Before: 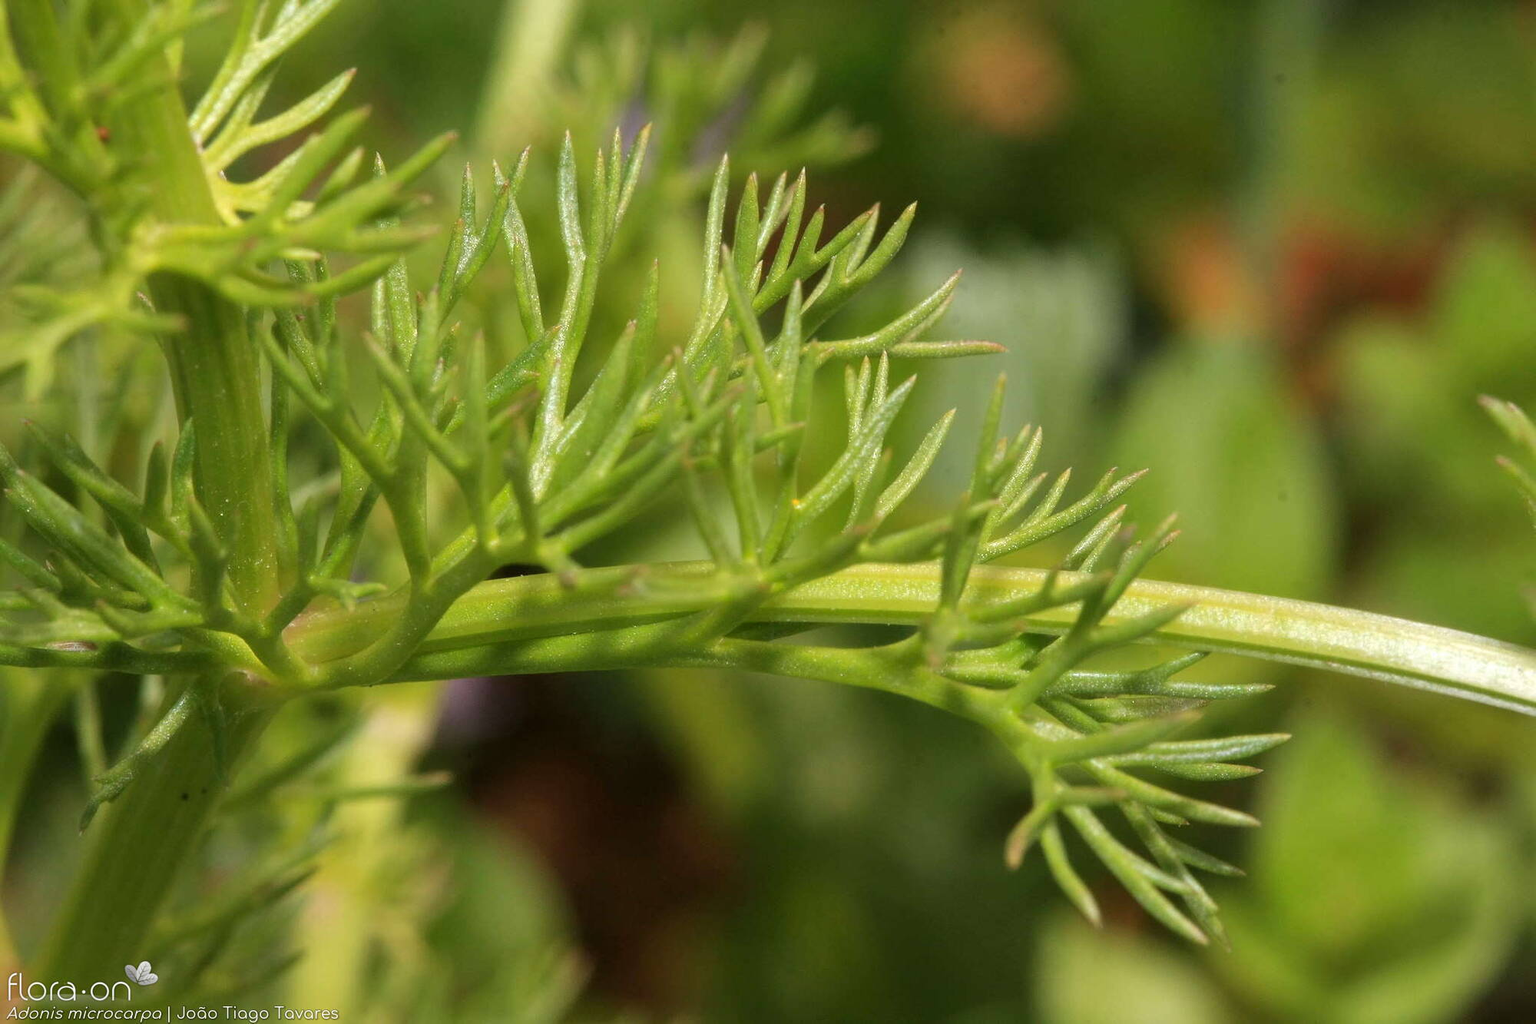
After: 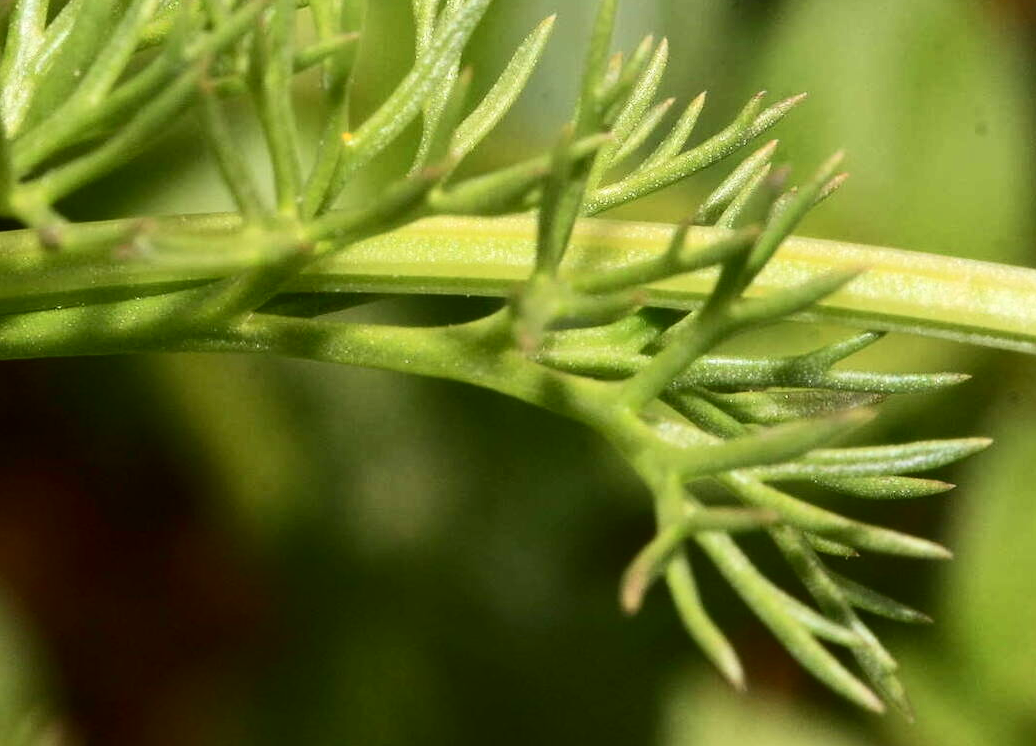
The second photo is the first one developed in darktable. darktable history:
crop: left 34.479%, top 38.822%, right 13.718%, bottom 5.172%
contrast brightness saturation: contrast 0.28
